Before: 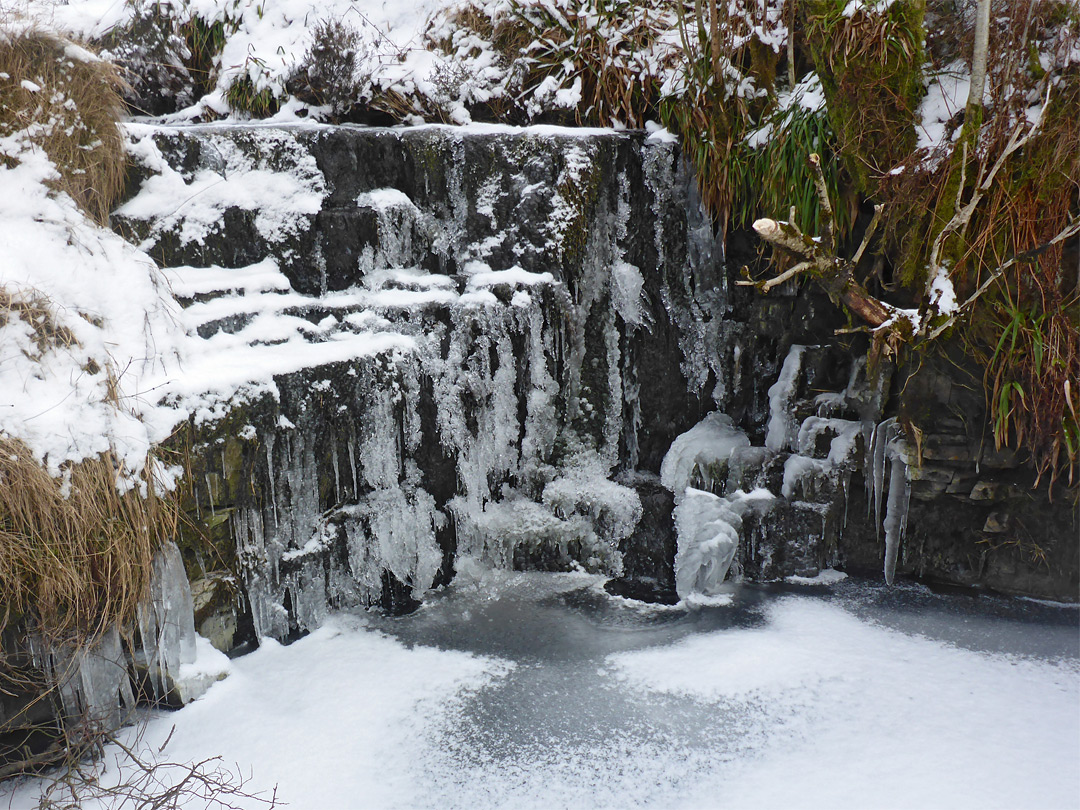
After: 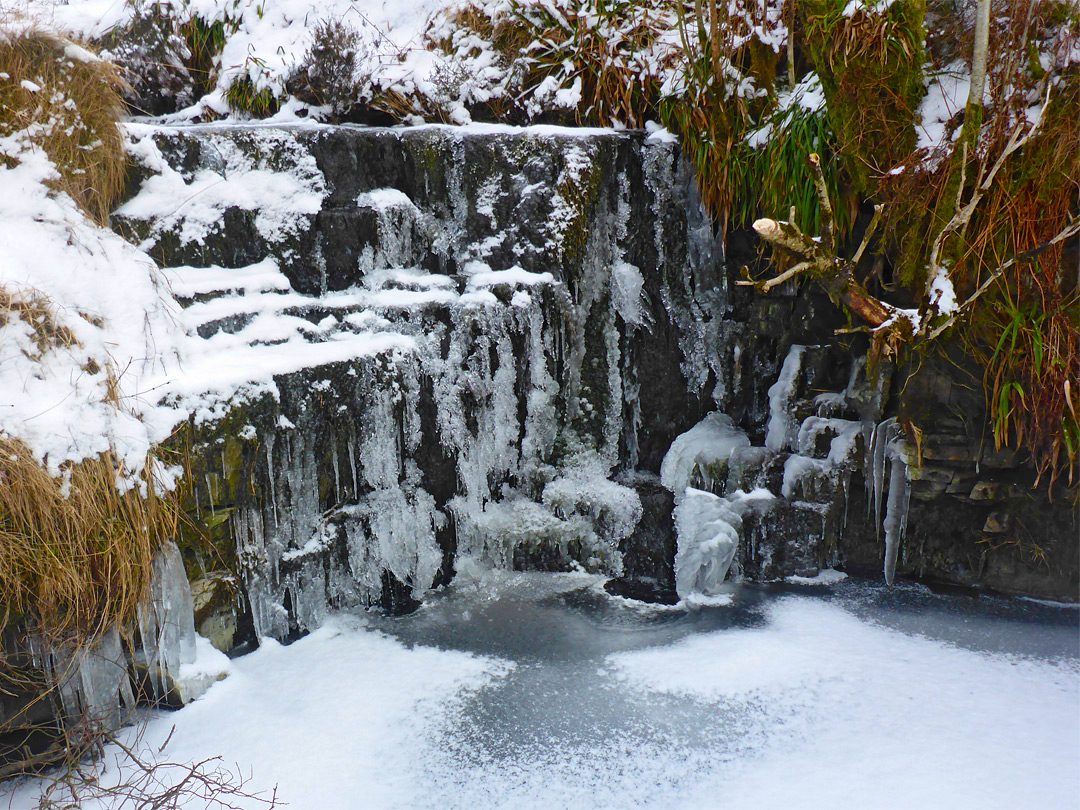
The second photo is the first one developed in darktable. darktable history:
contrast brightness saturation: contrast 0.045, saturation 0.151
color balance rgb: perceptual saturation grading › global saturation 30.553%, global vibrance 20%
